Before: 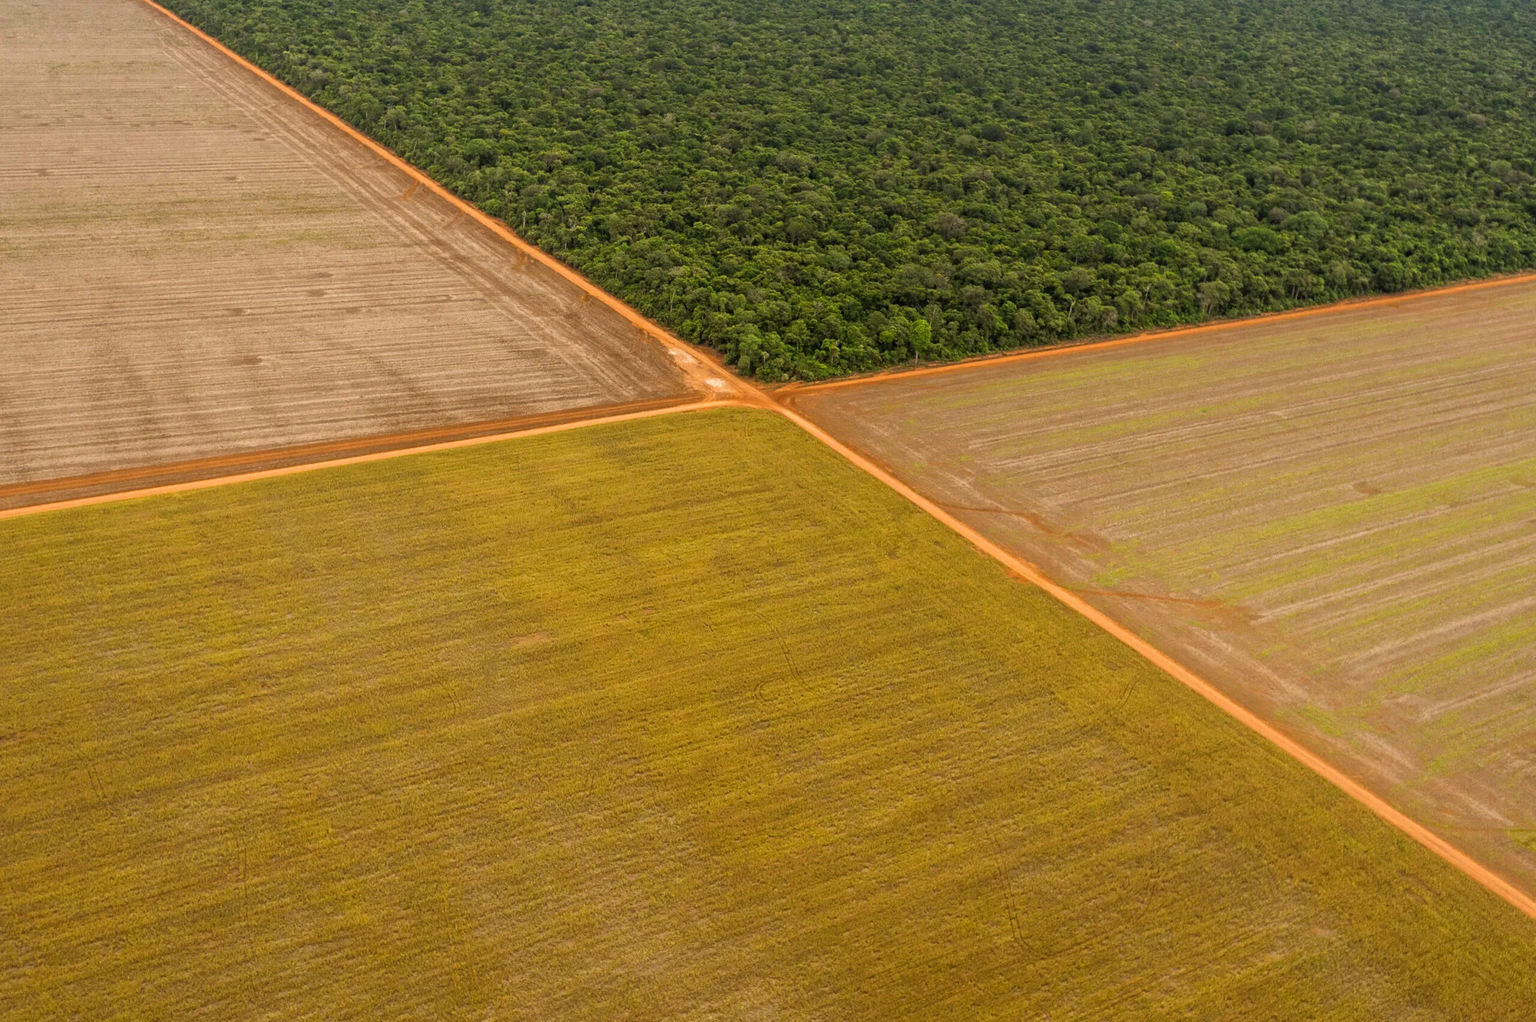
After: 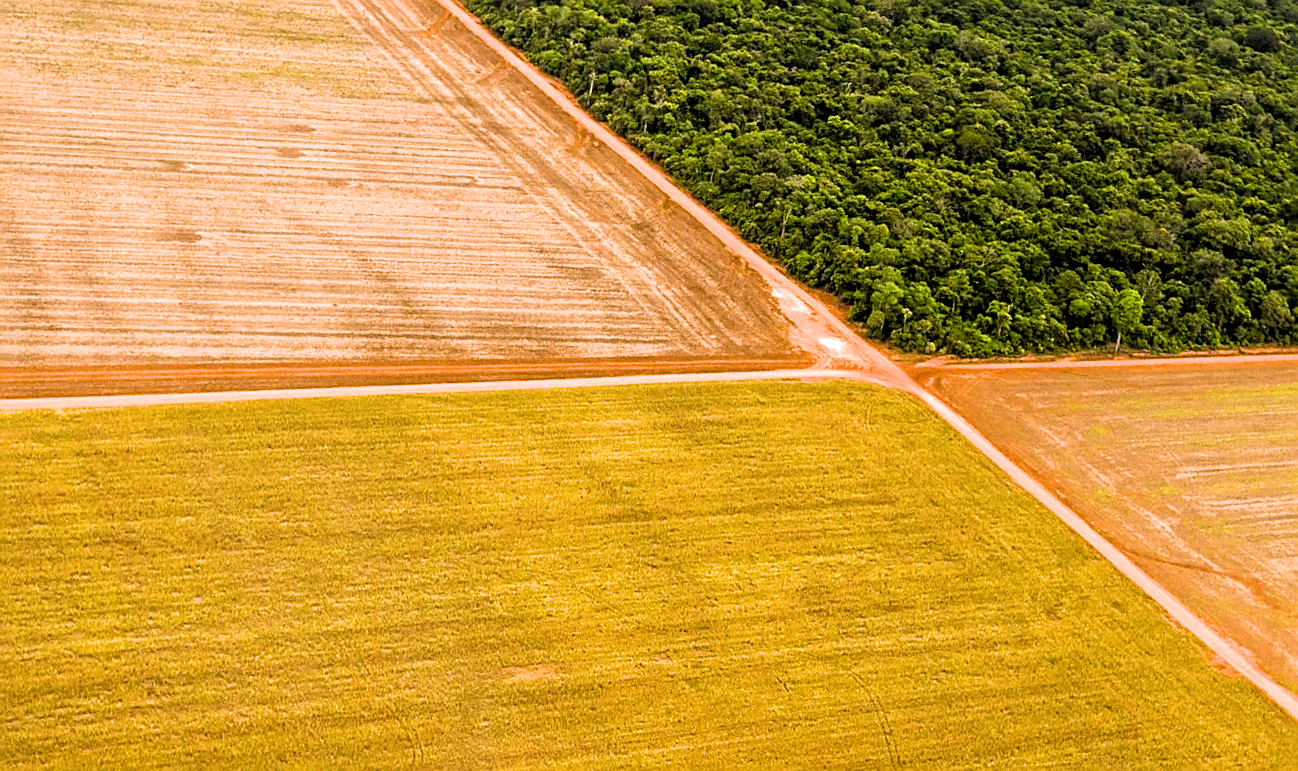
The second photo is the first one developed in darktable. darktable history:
crop and rotate: angle -6.71°, left 2.242%, top 6.853%, right 27.643%, bottom 30.563%
filmic rgb: black relative exposure -5.57 EV, white relative exposure 2.5 EV, target black luminance 0%, hardness 4.52, latitude 66.85%, contrast 1.445, shadows ↔ highlights balance -4.04%
exposure: exposure 0.564 EV, compensate highlight preservation false
color balance rgb: highlights gain › chroma 1.558%, highlights gain › hue 309.47°, perceptual saturation grading › global saturation 30.568%
sharpen: on, module defaults
